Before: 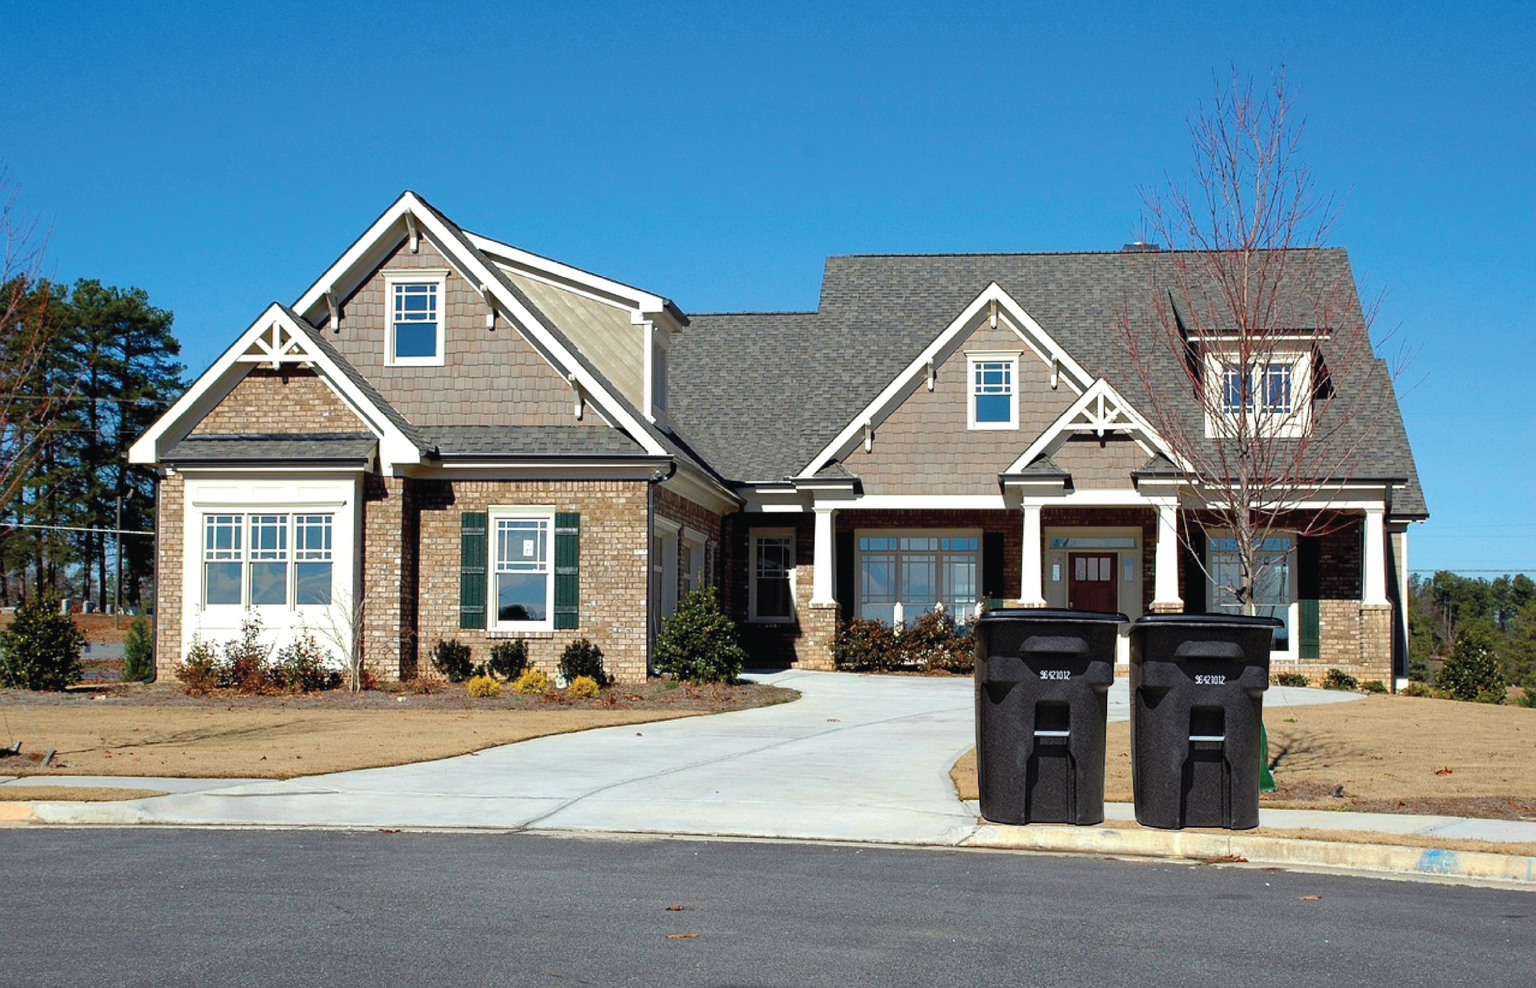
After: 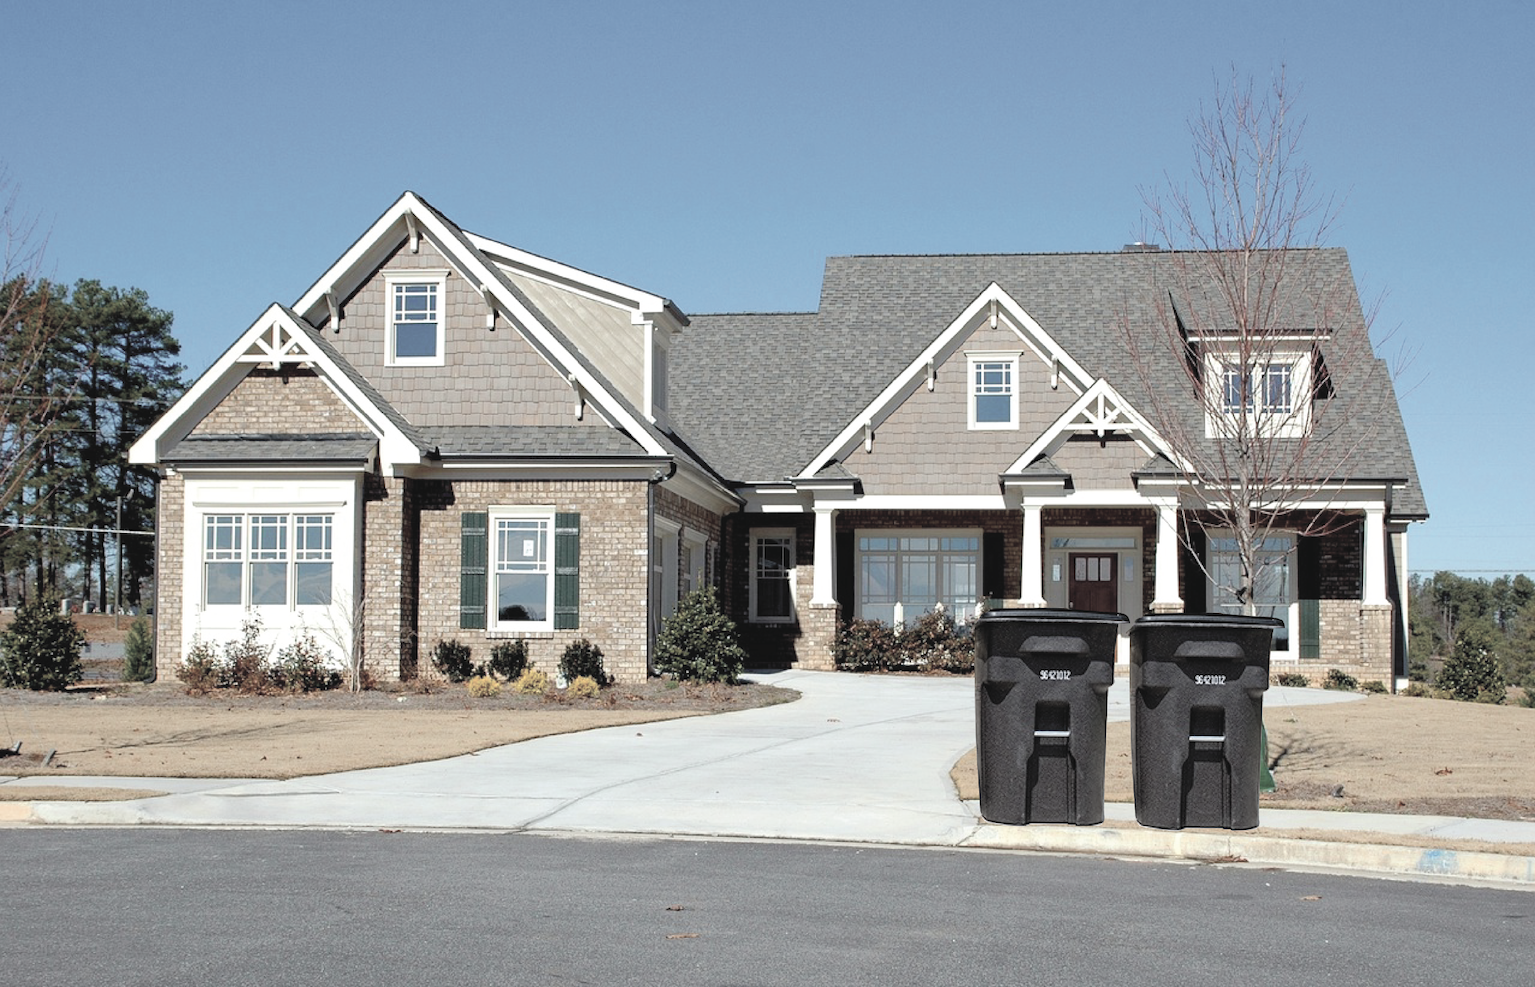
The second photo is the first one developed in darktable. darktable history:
contrast brightness saturation: brightness 0.18, saturation -0.5
